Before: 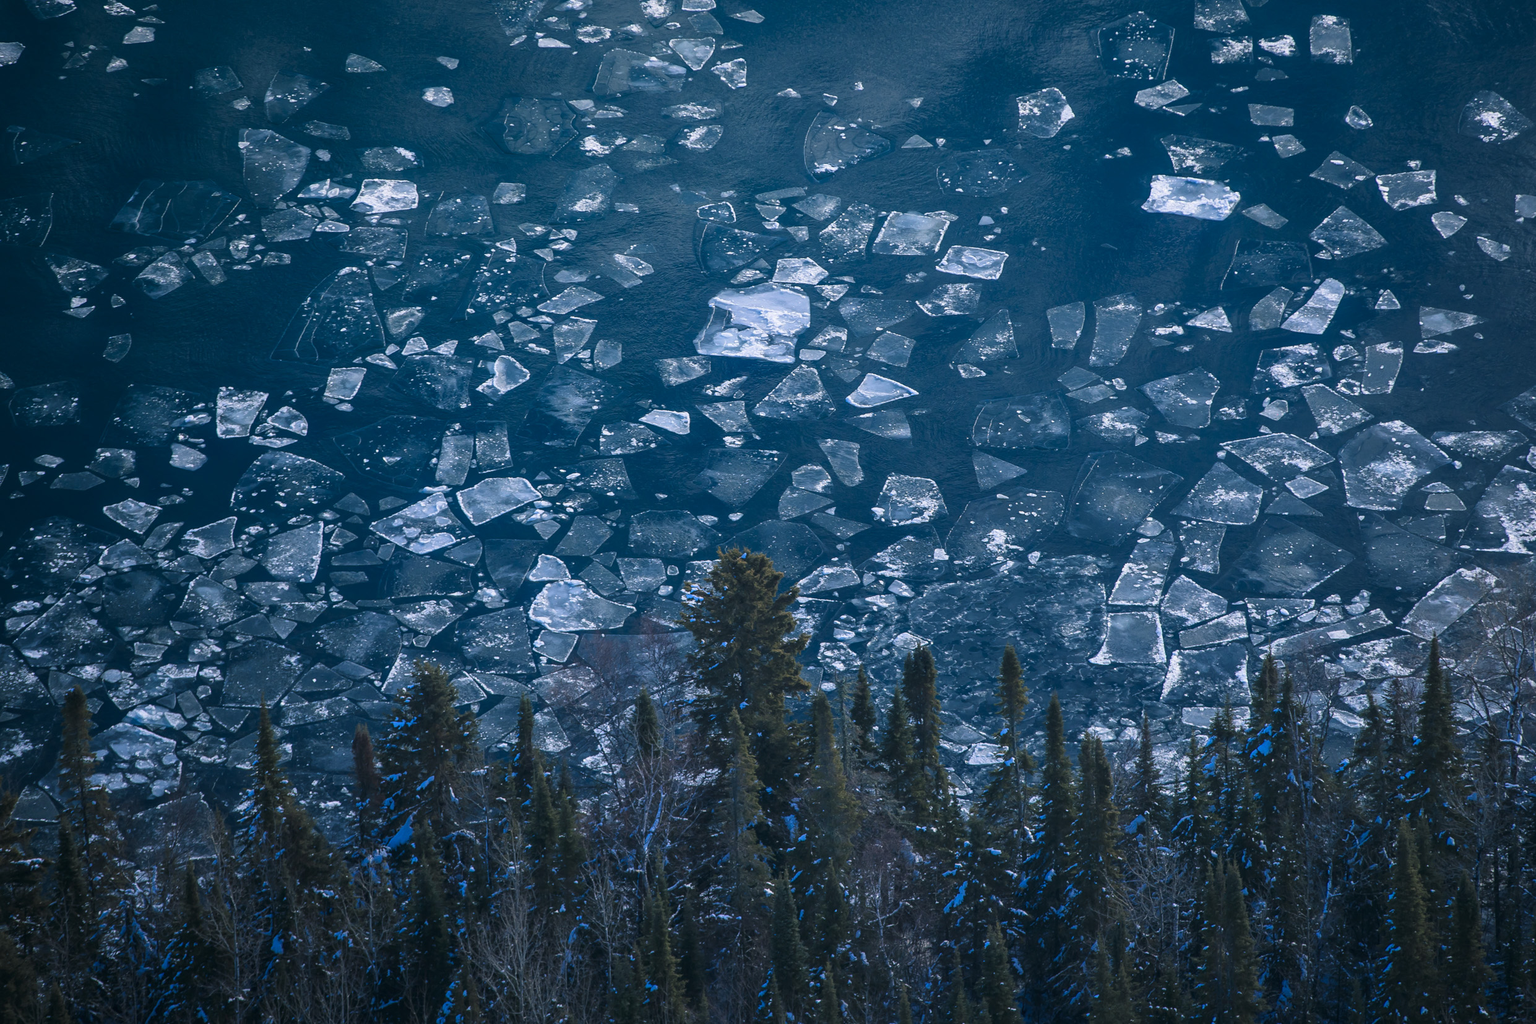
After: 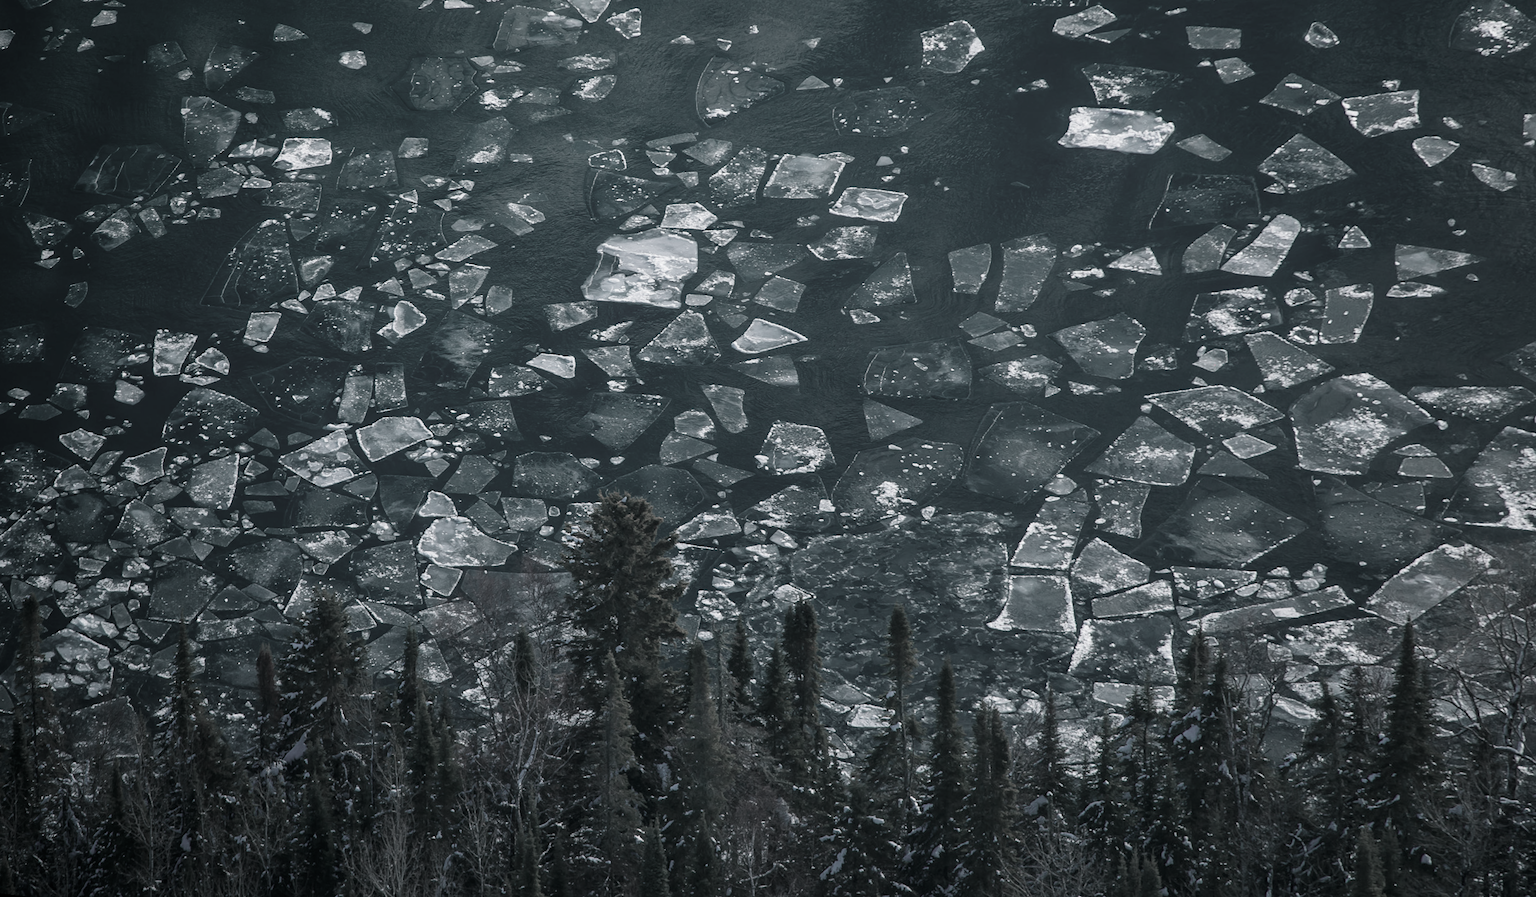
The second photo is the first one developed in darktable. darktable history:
rotate and perspective: rotation 1.69°, lens shift (vertical) -0.023, lens shift (horizontal) -0.291, crop left 0.025, crop right 0.988, crop top 0.092, crop bottom 0.842
color contrast: green-magenta contrast 0.3, blue-yellow contrast 0.15
